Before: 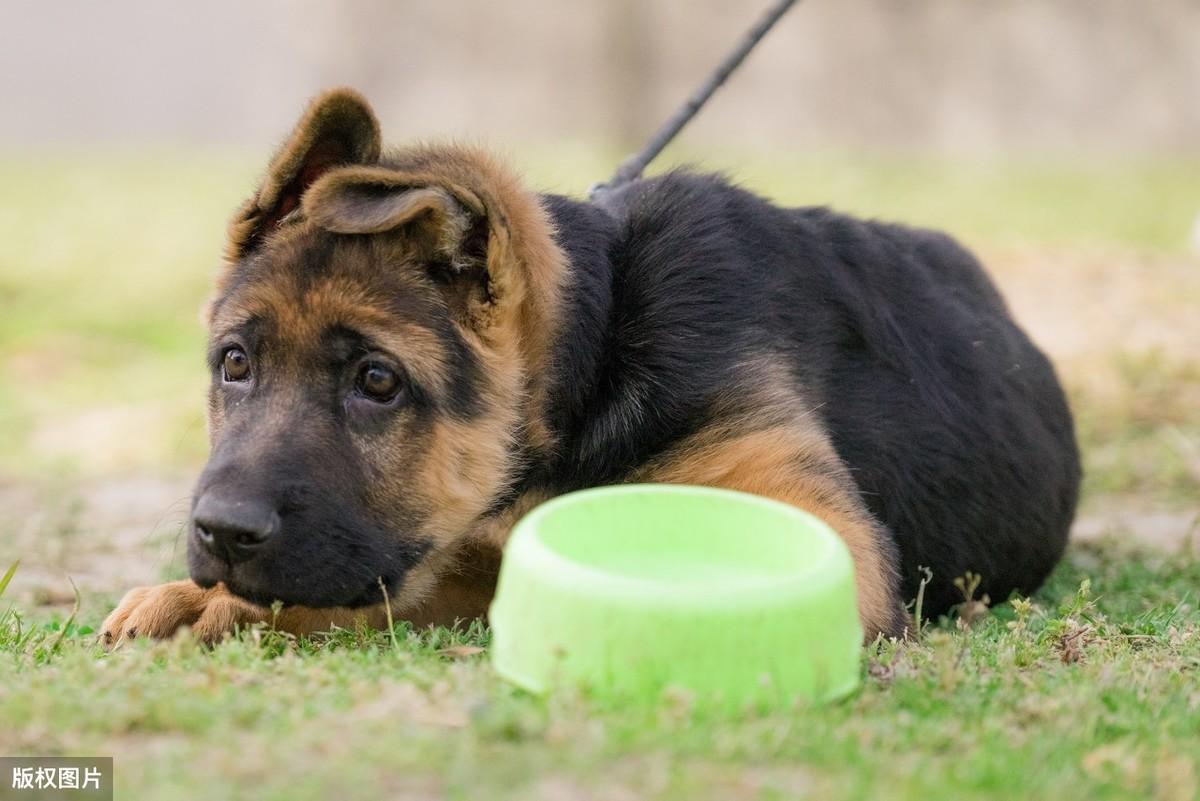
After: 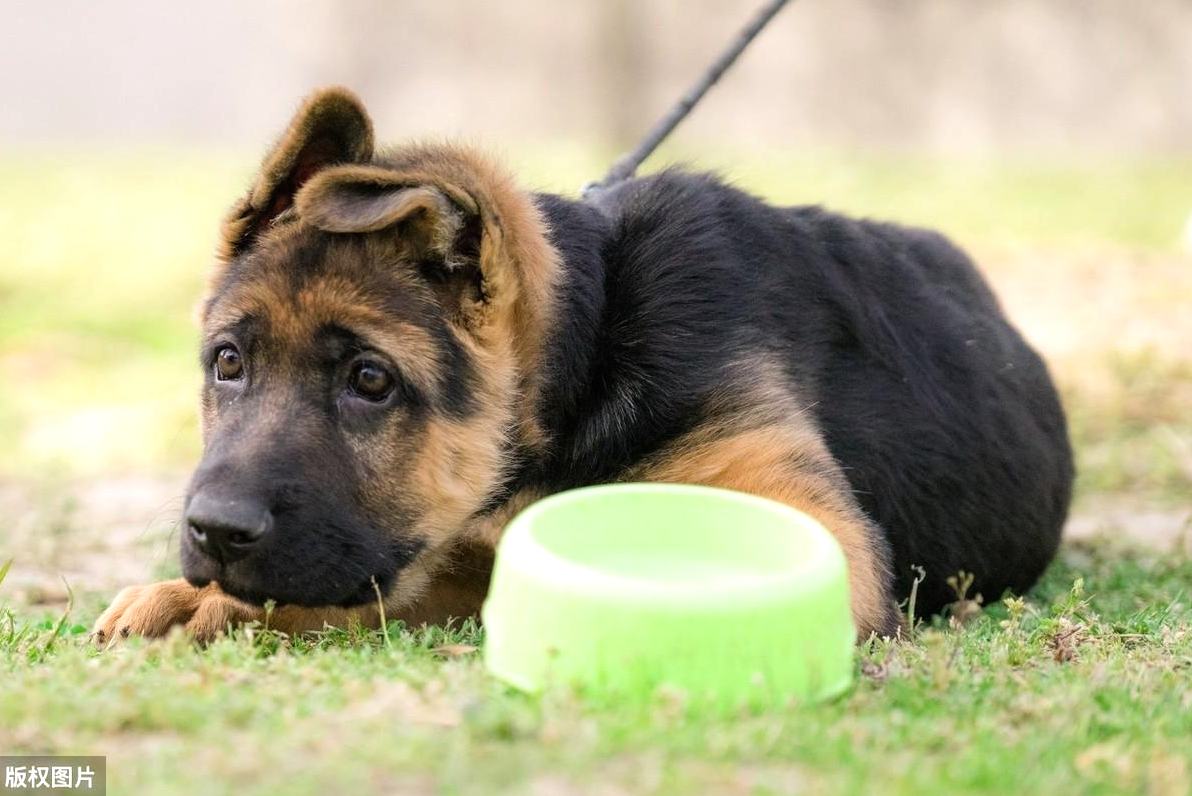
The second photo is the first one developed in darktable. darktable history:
crop and rotate: left 0.622%, top 0.227%, bottom 0.3%
tone equalizer: -8 EV -0.399 EV, -7 EV -0.376 EV, -6 EV -0.318 EV, -5 EV -0.206 EV, -3 EV 0.203 EV, -2 EV 0.36 EV, -1 EV 0.396 EV, +0 EV 0.412 EV, mask exposure compensation -0.514 EV
